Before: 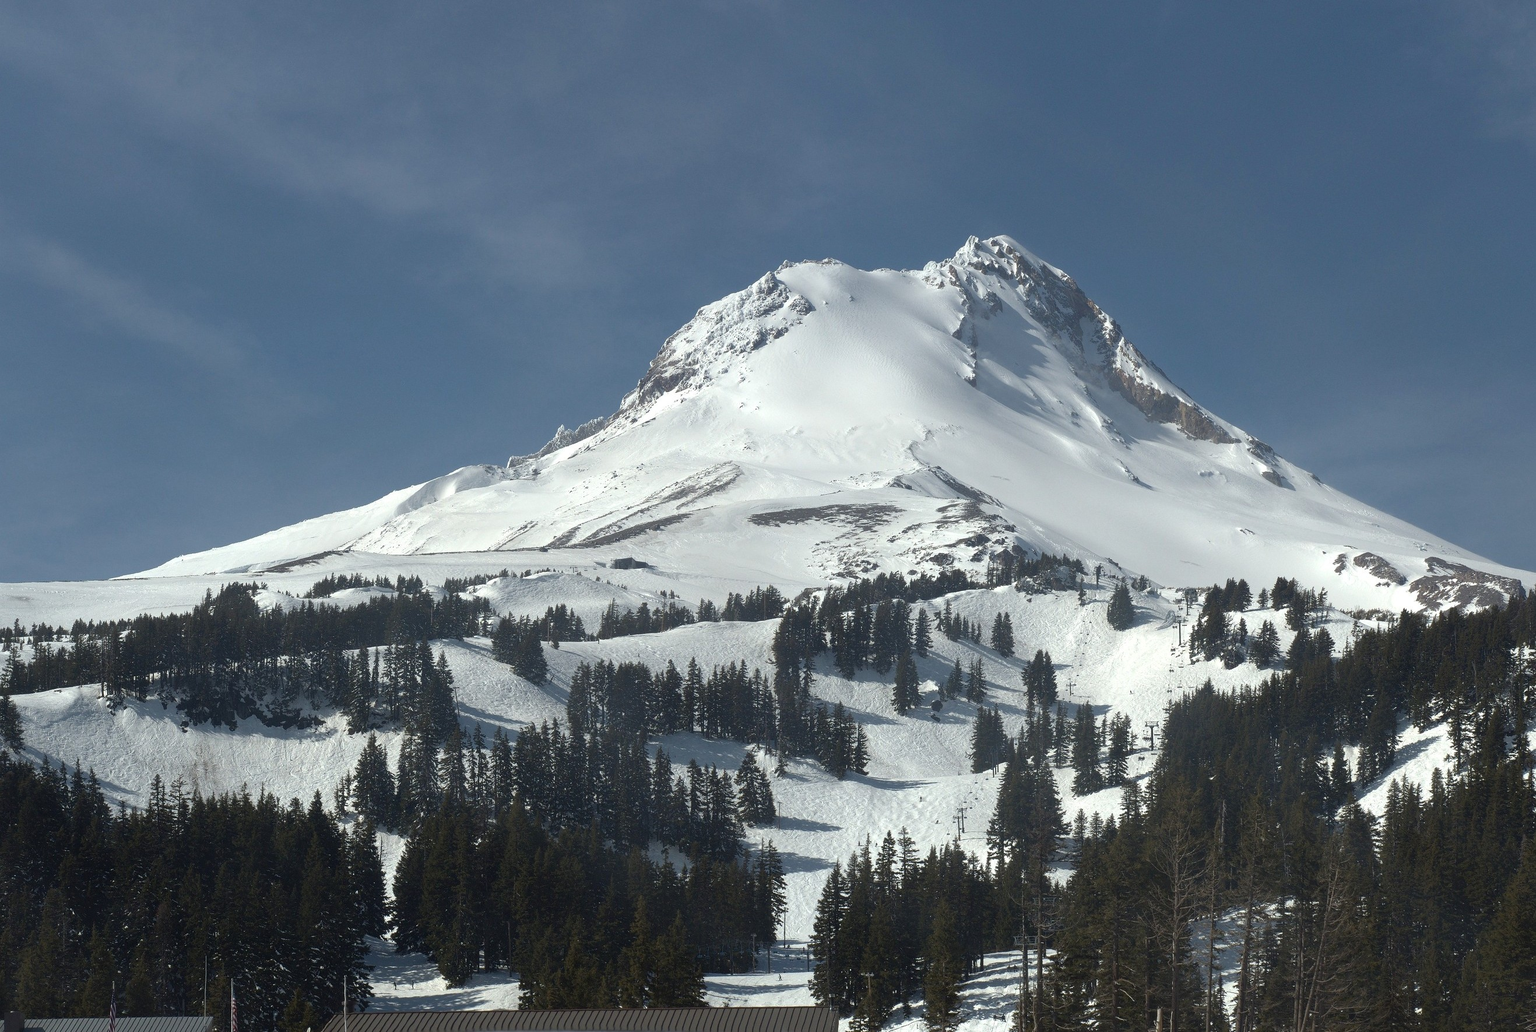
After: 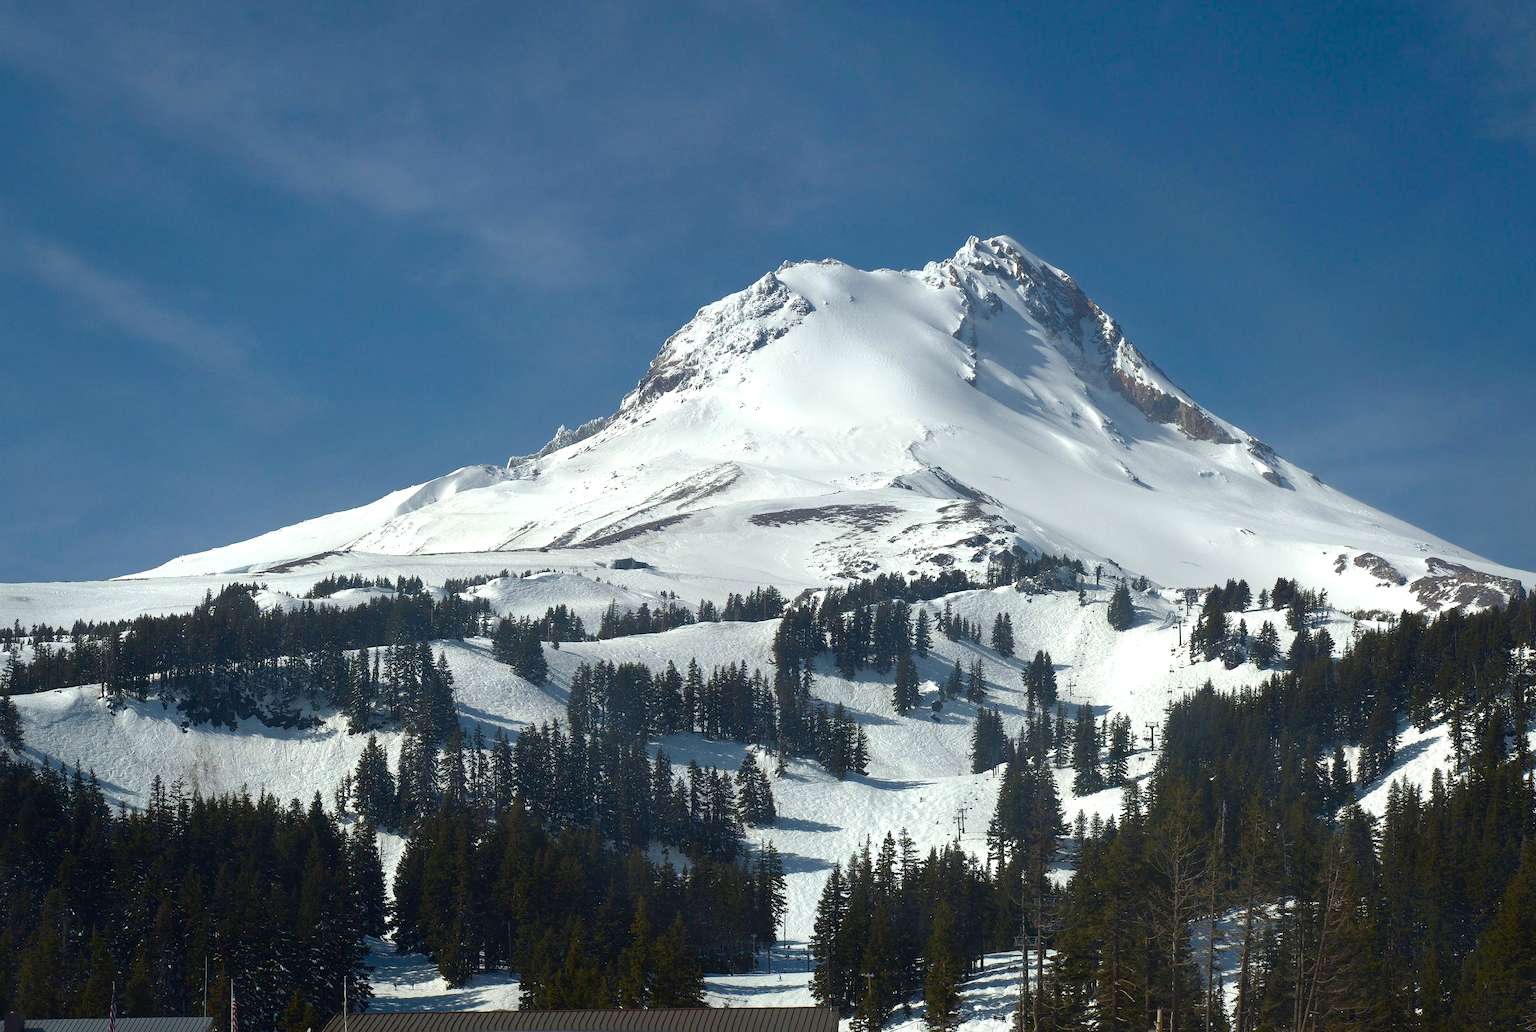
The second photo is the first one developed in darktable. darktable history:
vignetting: brightness -0.239, saturation 0.133, automatic ratio true, unbound false
color balance rgb: perceptual saturation grading › global saturation 20%, perceptual saturation grading › highlights -25%, perceptual saturation grading › shadows 49.425%, global vibrance 30.435%, contrast 9.789%
